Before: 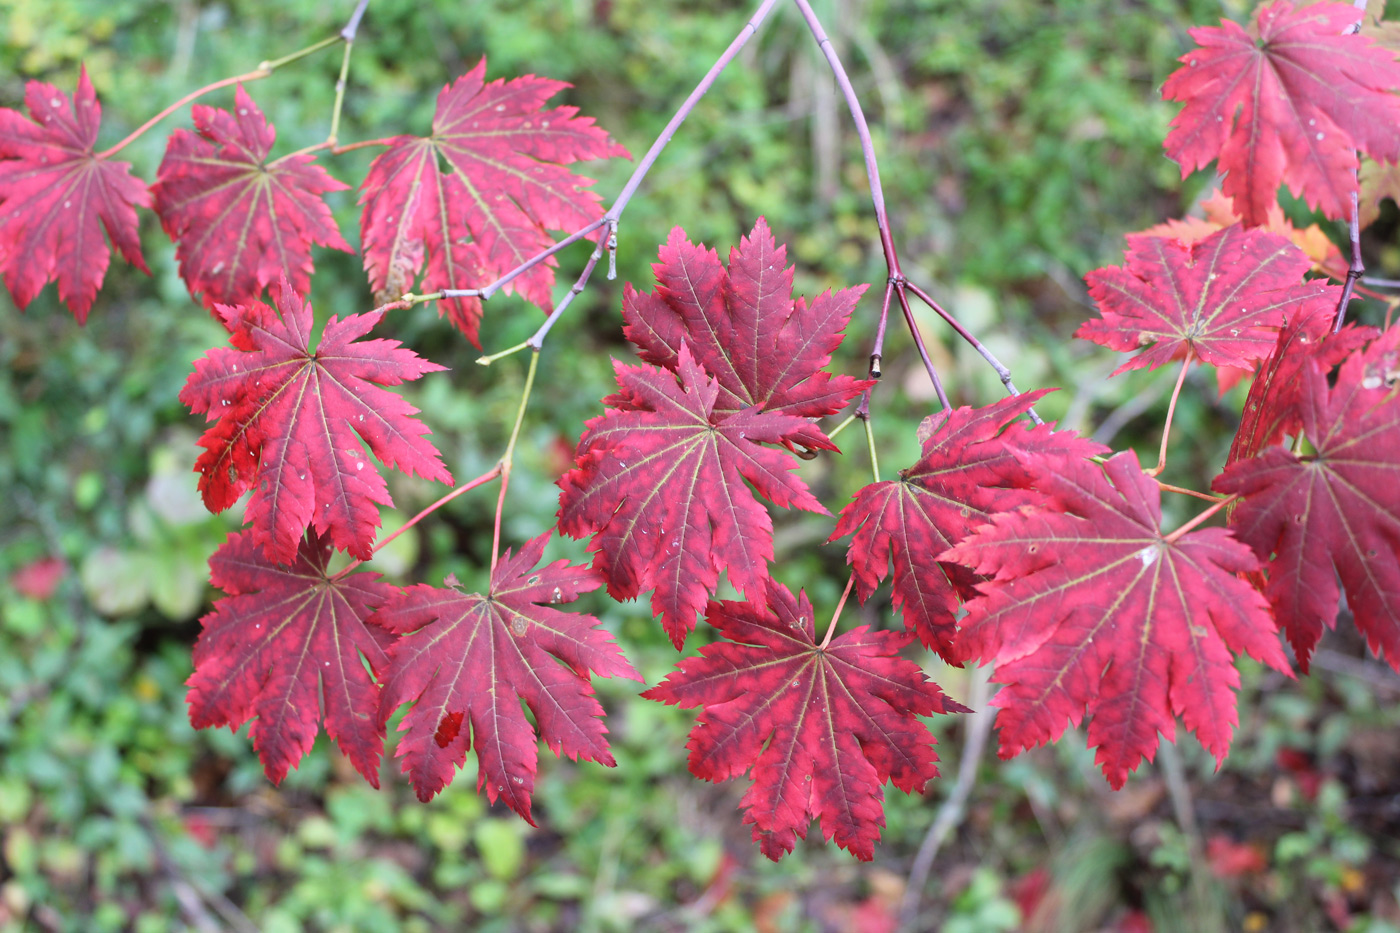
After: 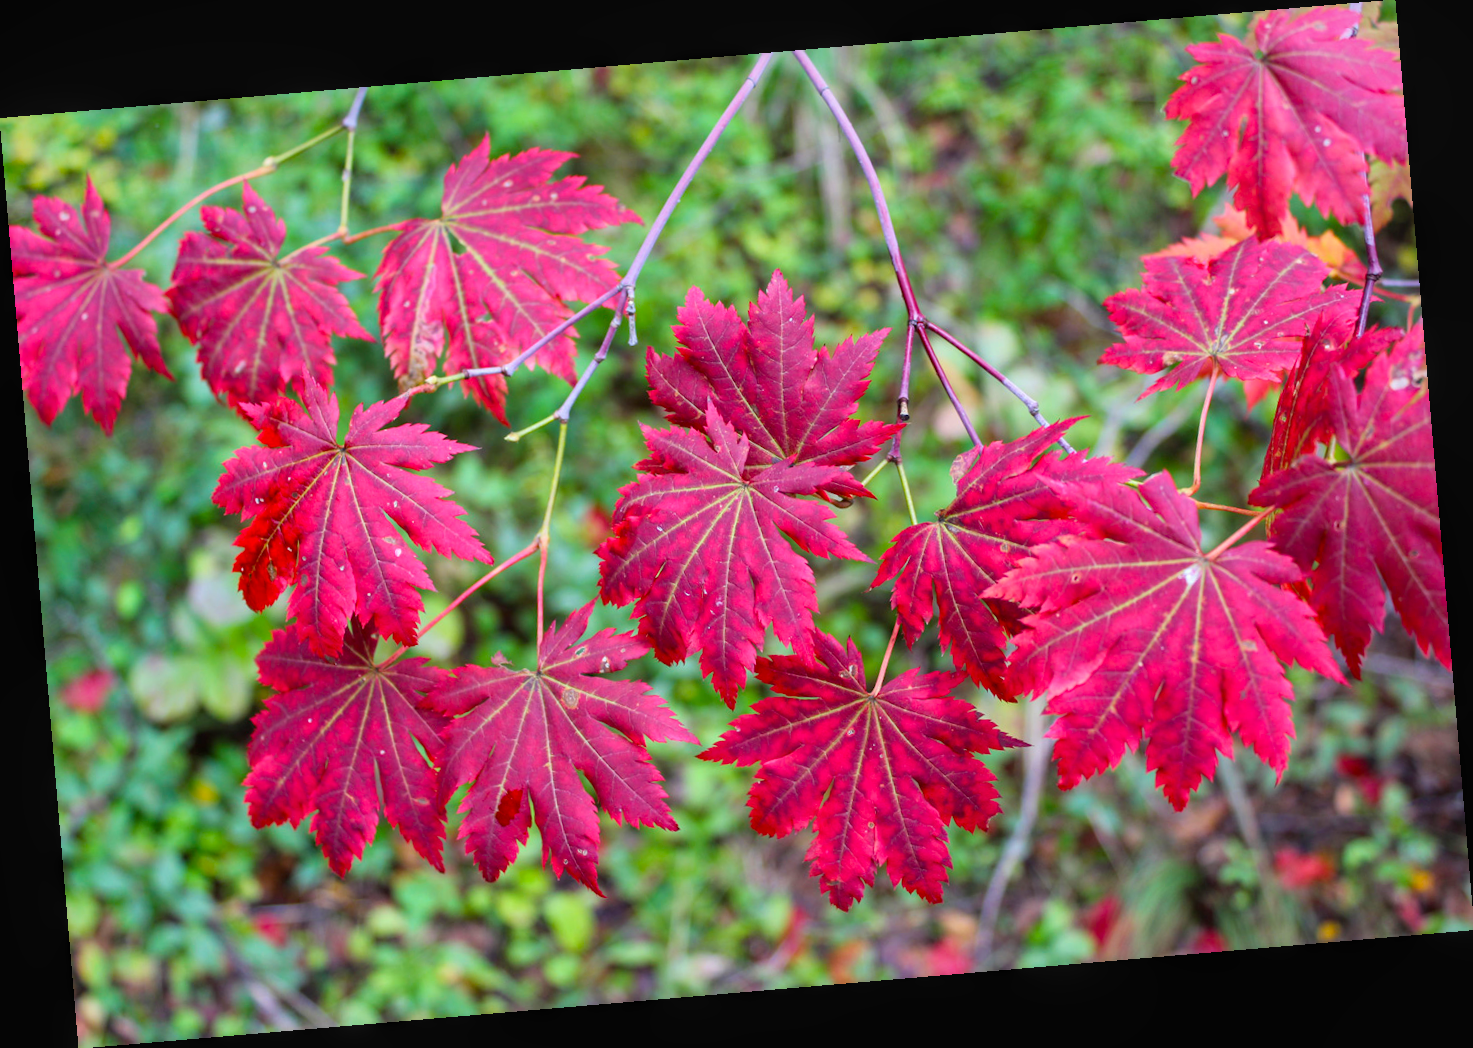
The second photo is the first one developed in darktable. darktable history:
velvia: strength 32%, mid-tones bias 0.2
rotate and perspective: rotation -4.86°, automatic cropping off
local contrast: detail 110%
